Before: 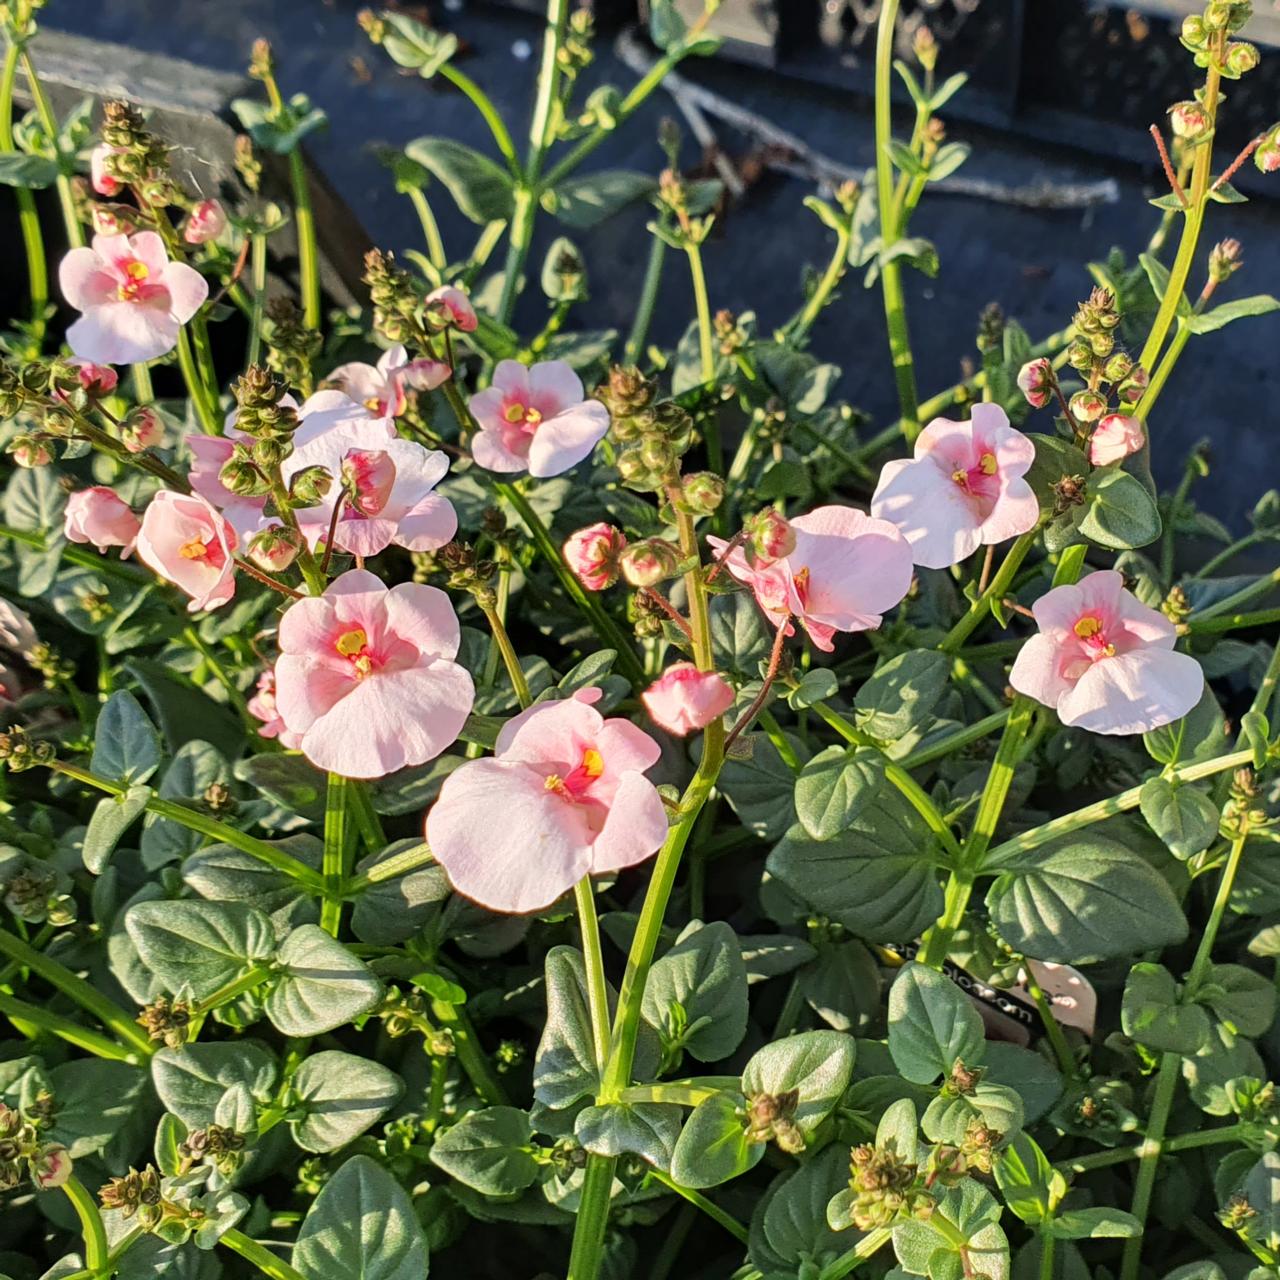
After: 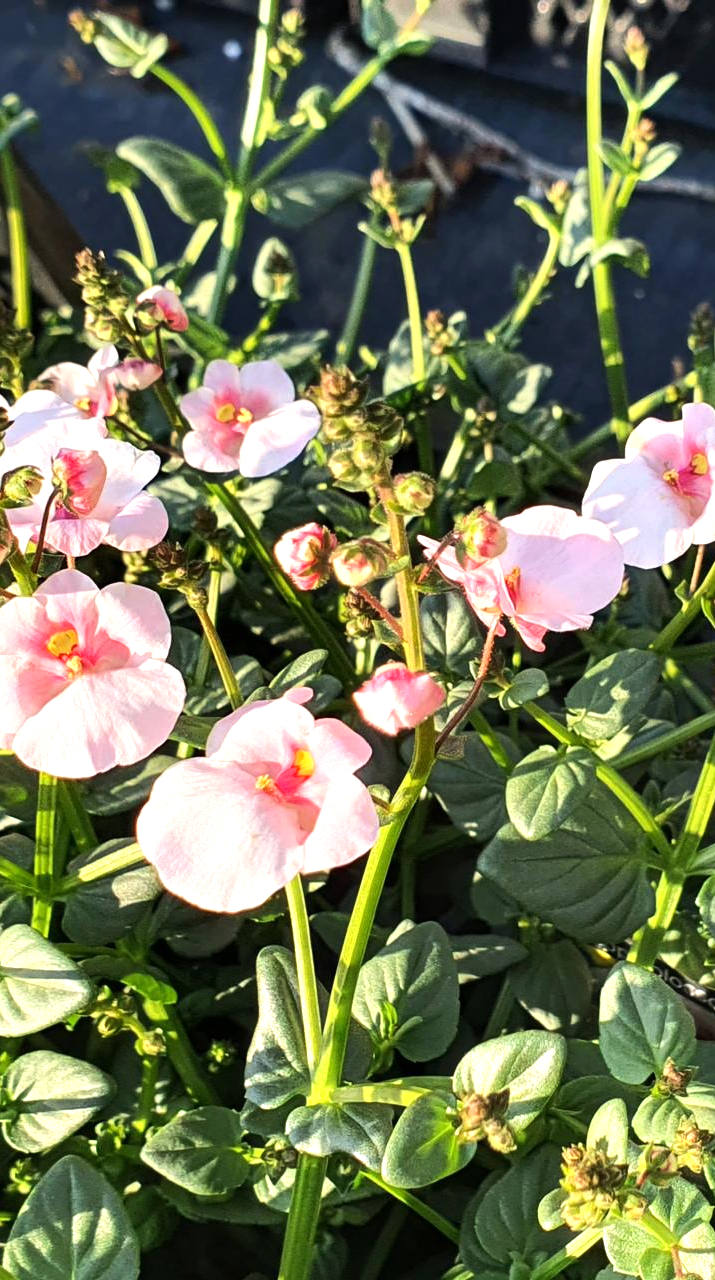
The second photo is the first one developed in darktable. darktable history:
tone equalizer: -8 EV 0 EV, -7 EV -0.001 EV, -6 EV 0.002 EV, -5 EV -0.054 EV, -4 EV -0.103 EV, -3 EV -0.134 EV, -2 EV 0.216 EV, -1 EV 0.726 EV, +0 EV 0.497 EV
crop and rotate: left 22.645%, right 21.478%
